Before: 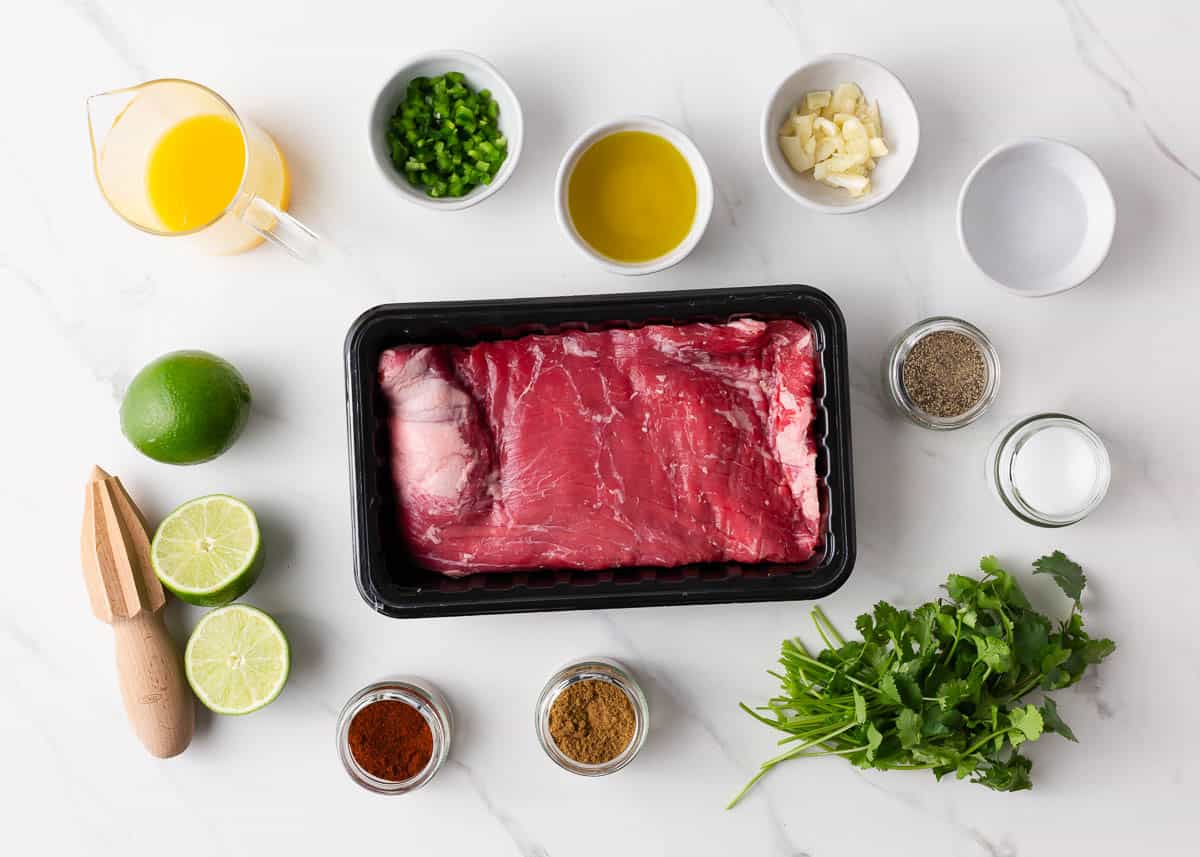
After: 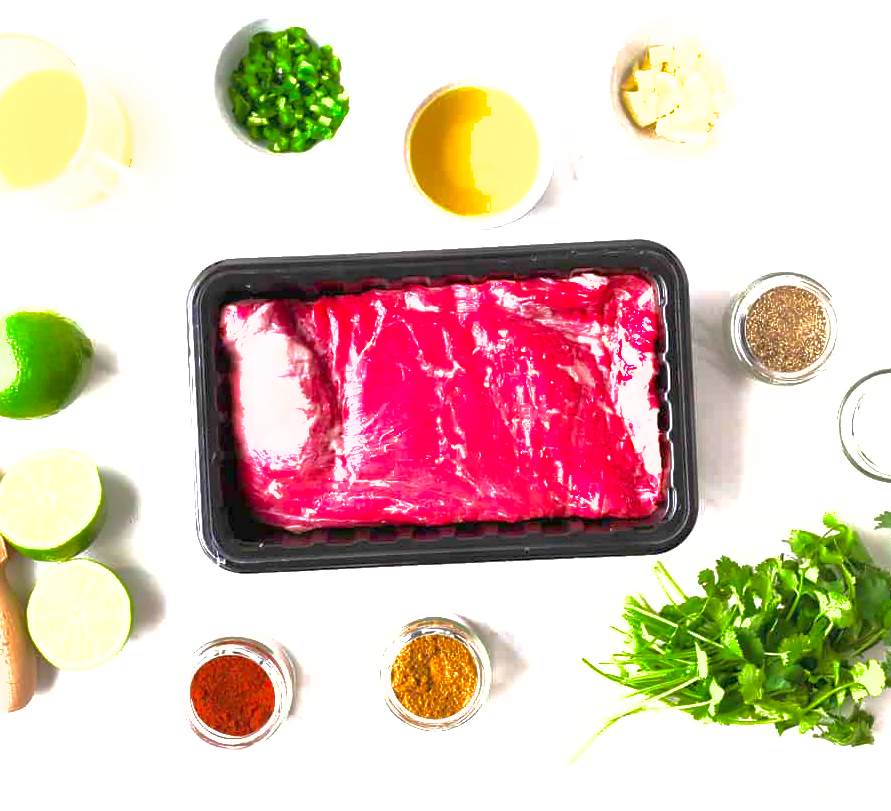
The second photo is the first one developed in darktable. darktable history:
exposure: black level correction 0, exposure 1.758 EV, compensate highlight preservation false
crop and rotate: left 13.182%, top 5.307%, right 12.517%
contrast brightness saturation: contrast 0.036, saturation 0.165
shadows and highlights: on, module defaults
